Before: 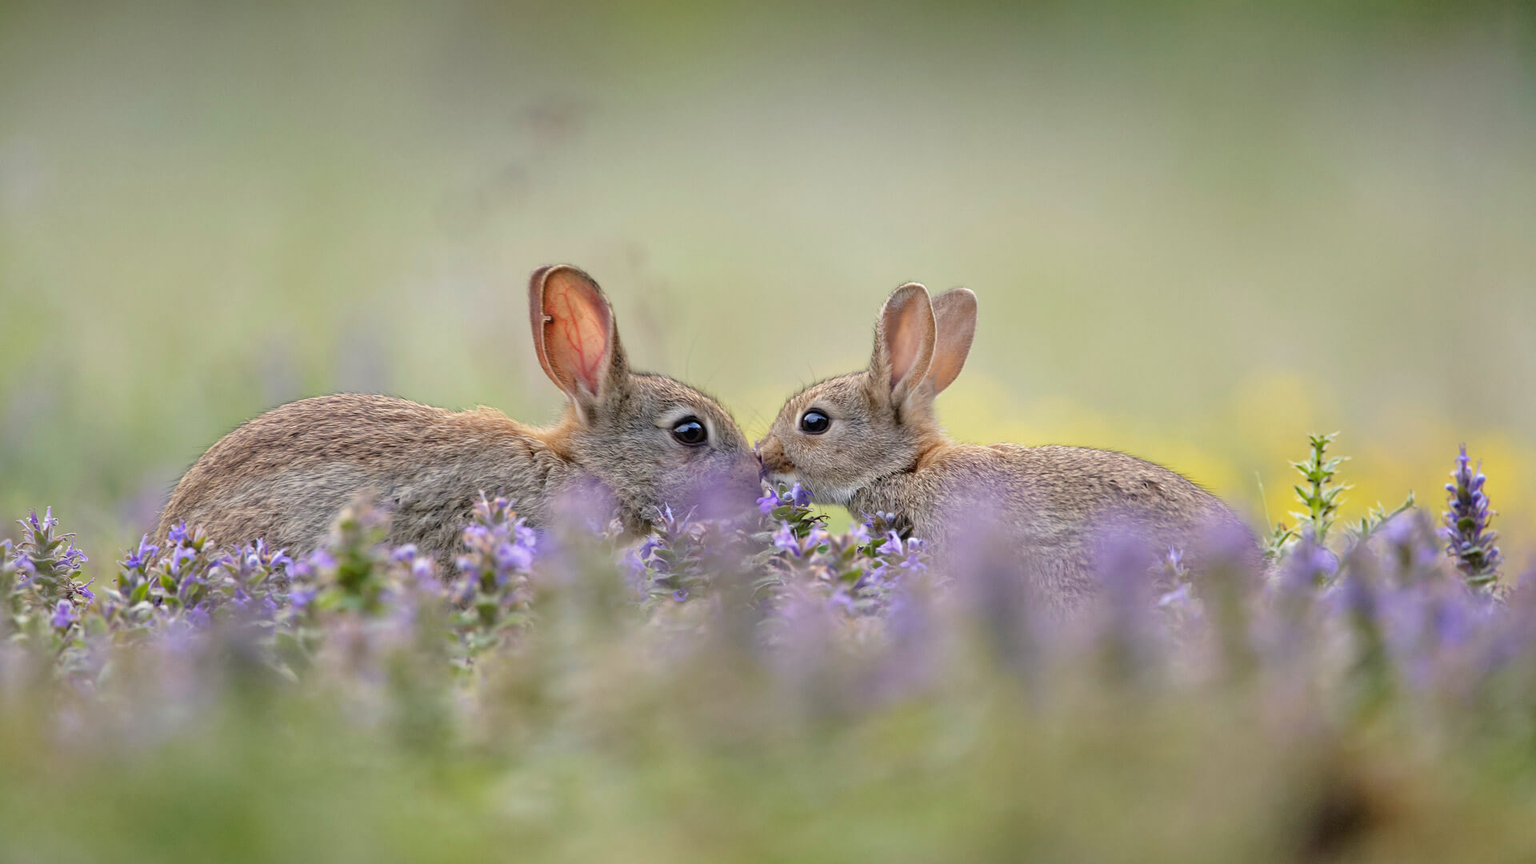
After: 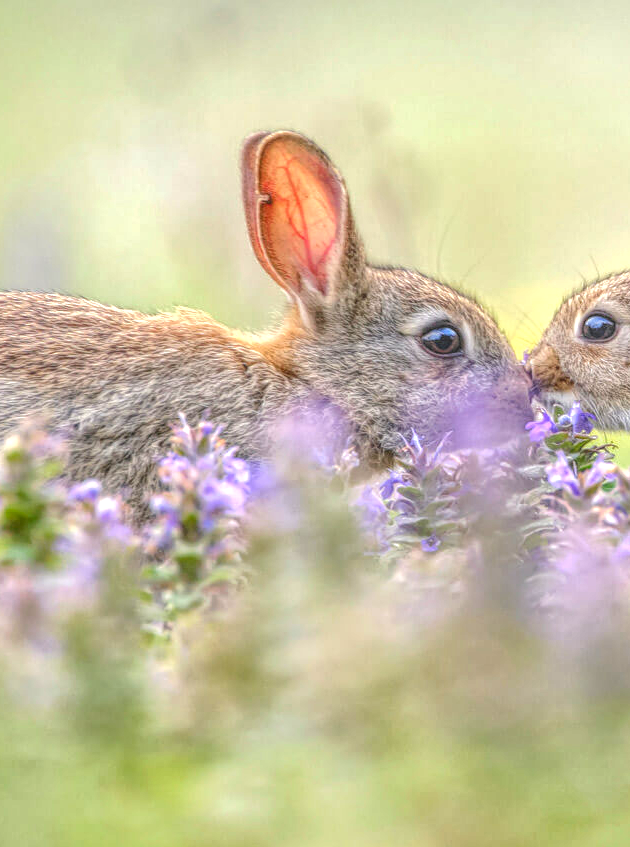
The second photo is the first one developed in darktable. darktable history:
contrast brightness saturation: brightness 0.09, saturation 0.194
crop and rotate: left 21.884%, top 18.574%, right 45.287%, bottom 2.99%
local contrast: highlights 20%, shadows 26%, detail 200%, midtone range 0.2
exposure: exposure 0.642 EV, compensate highlight preservation false
